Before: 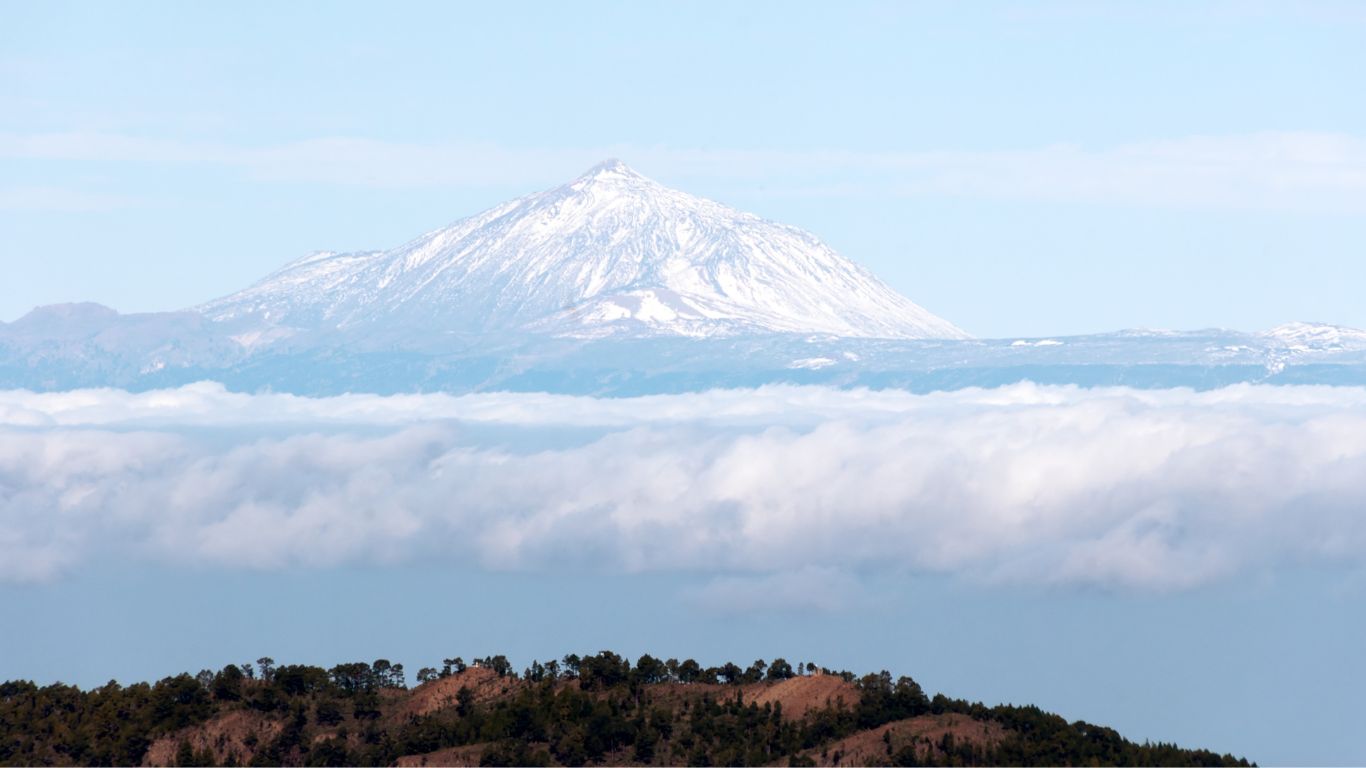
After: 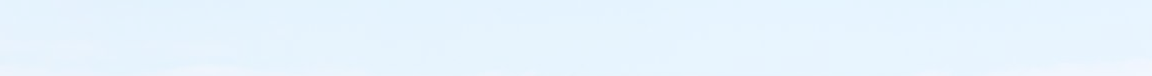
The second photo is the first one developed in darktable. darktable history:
crop and rotate: left 9.644%, top 9.491%, right 6.021%, bottom 80.509%
base curve: curves: ch0 [(0, 0) (0.204, 0.334) (0.55, 0.733) (1, 1)], preserve colors none
